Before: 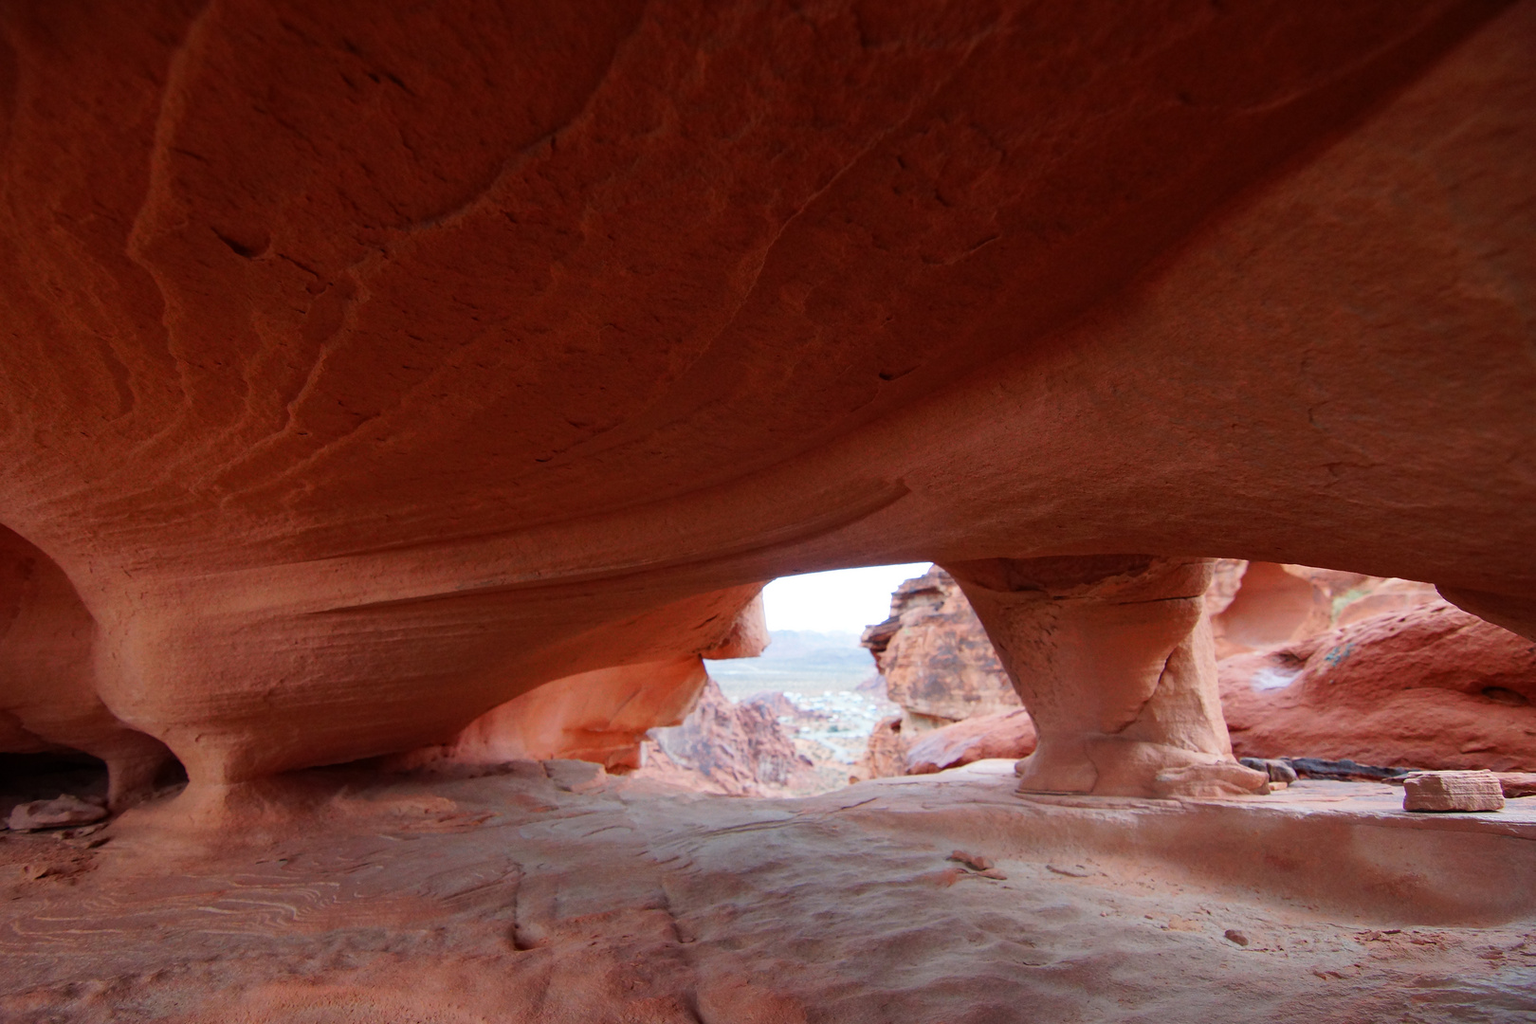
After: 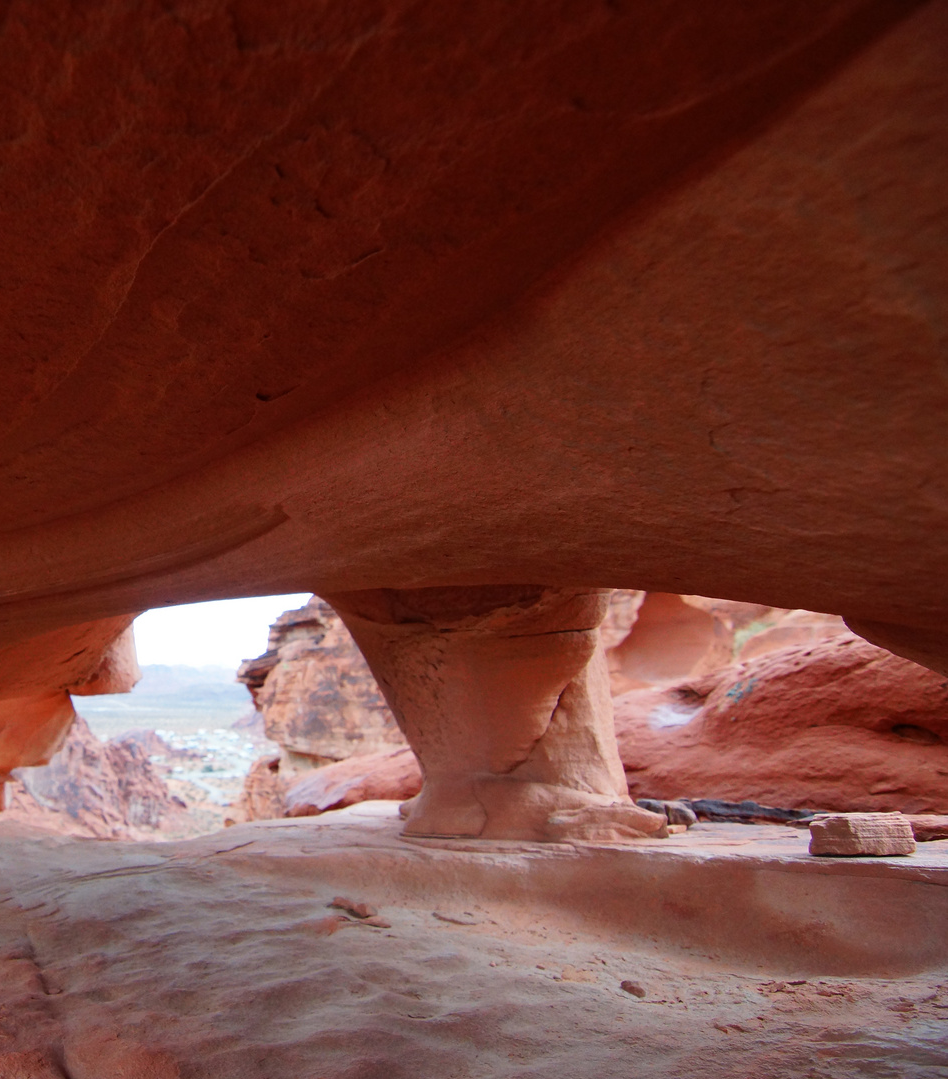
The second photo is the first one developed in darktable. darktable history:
crop: left 41.445%
